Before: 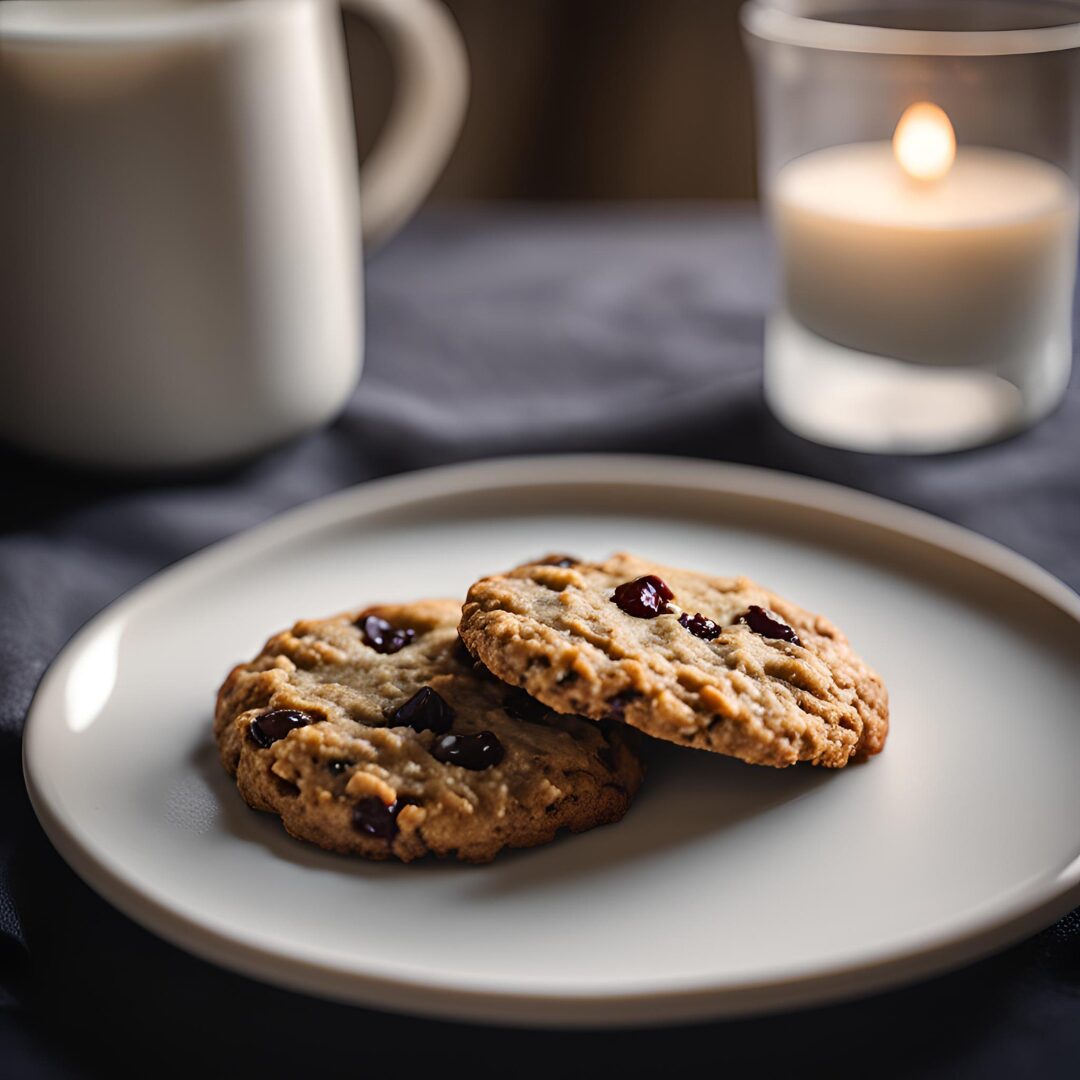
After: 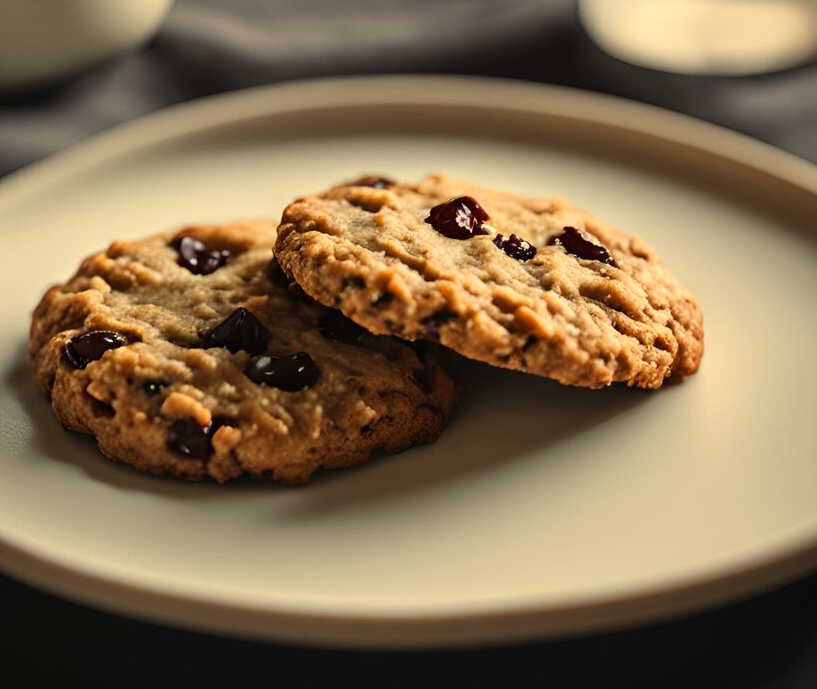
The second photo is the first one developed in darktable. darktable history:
crop and rotate: left 17.299%, top 35.115%, right 7.015%, bottom 1.024%
white balance: red 1.08, blue 0.791
